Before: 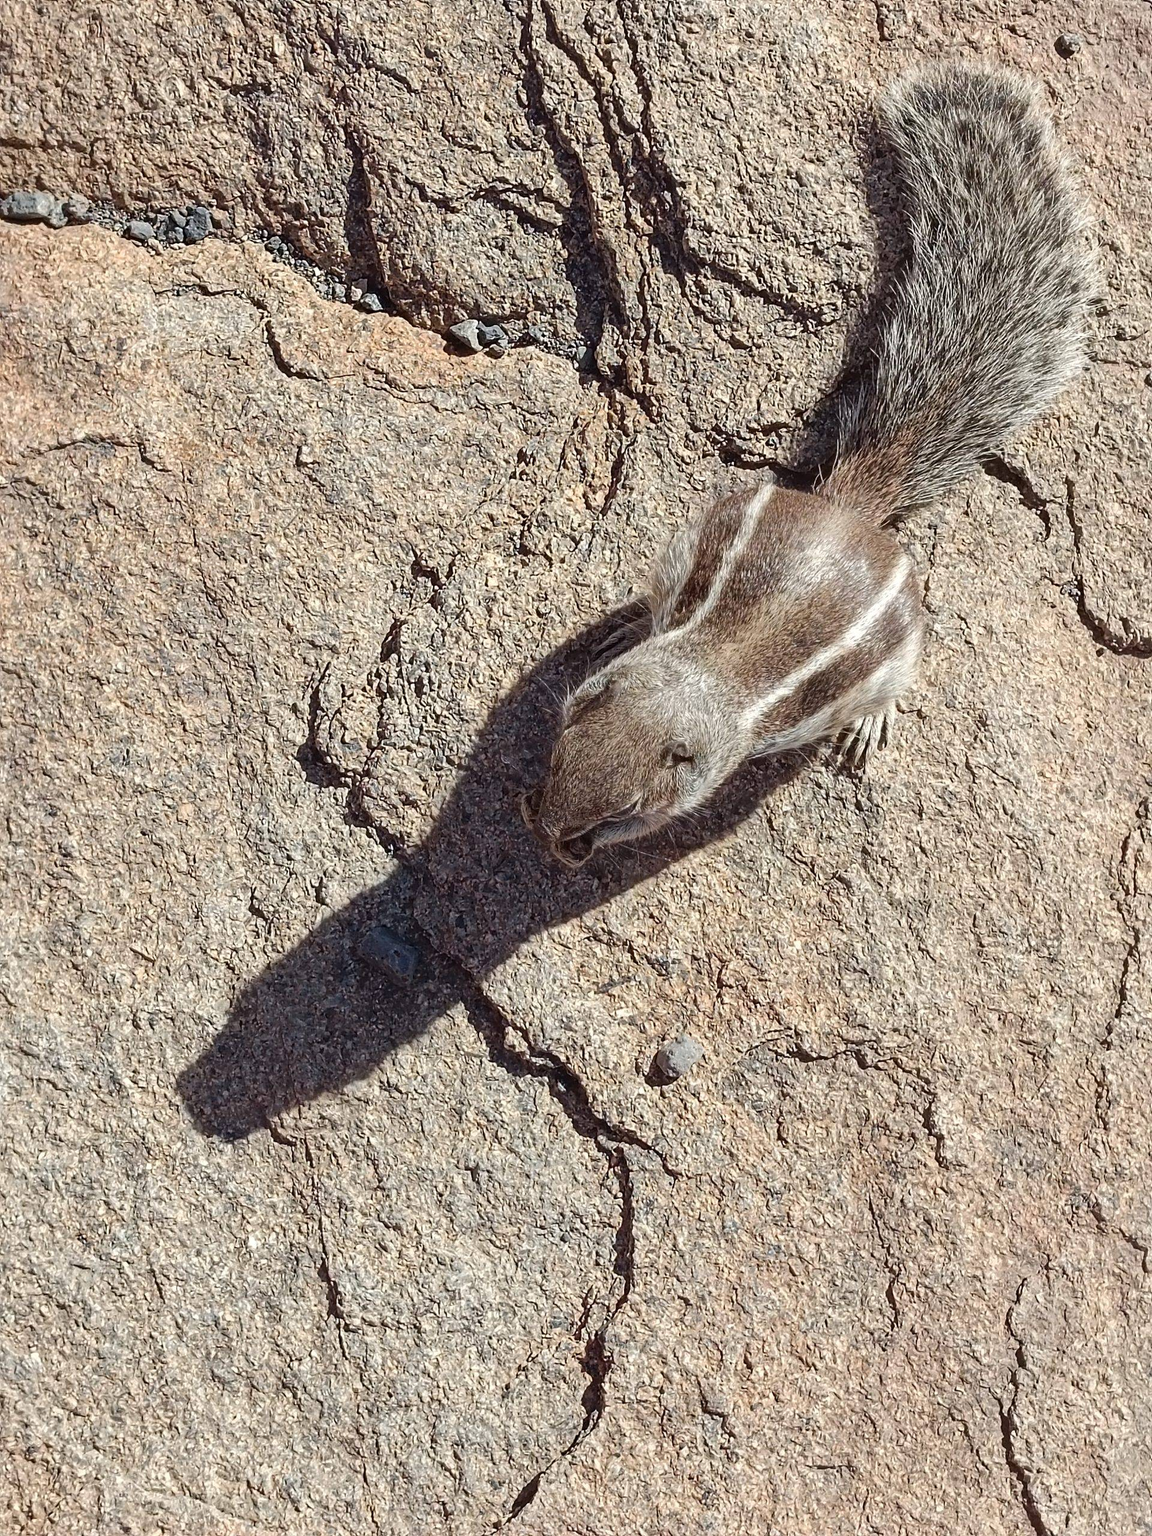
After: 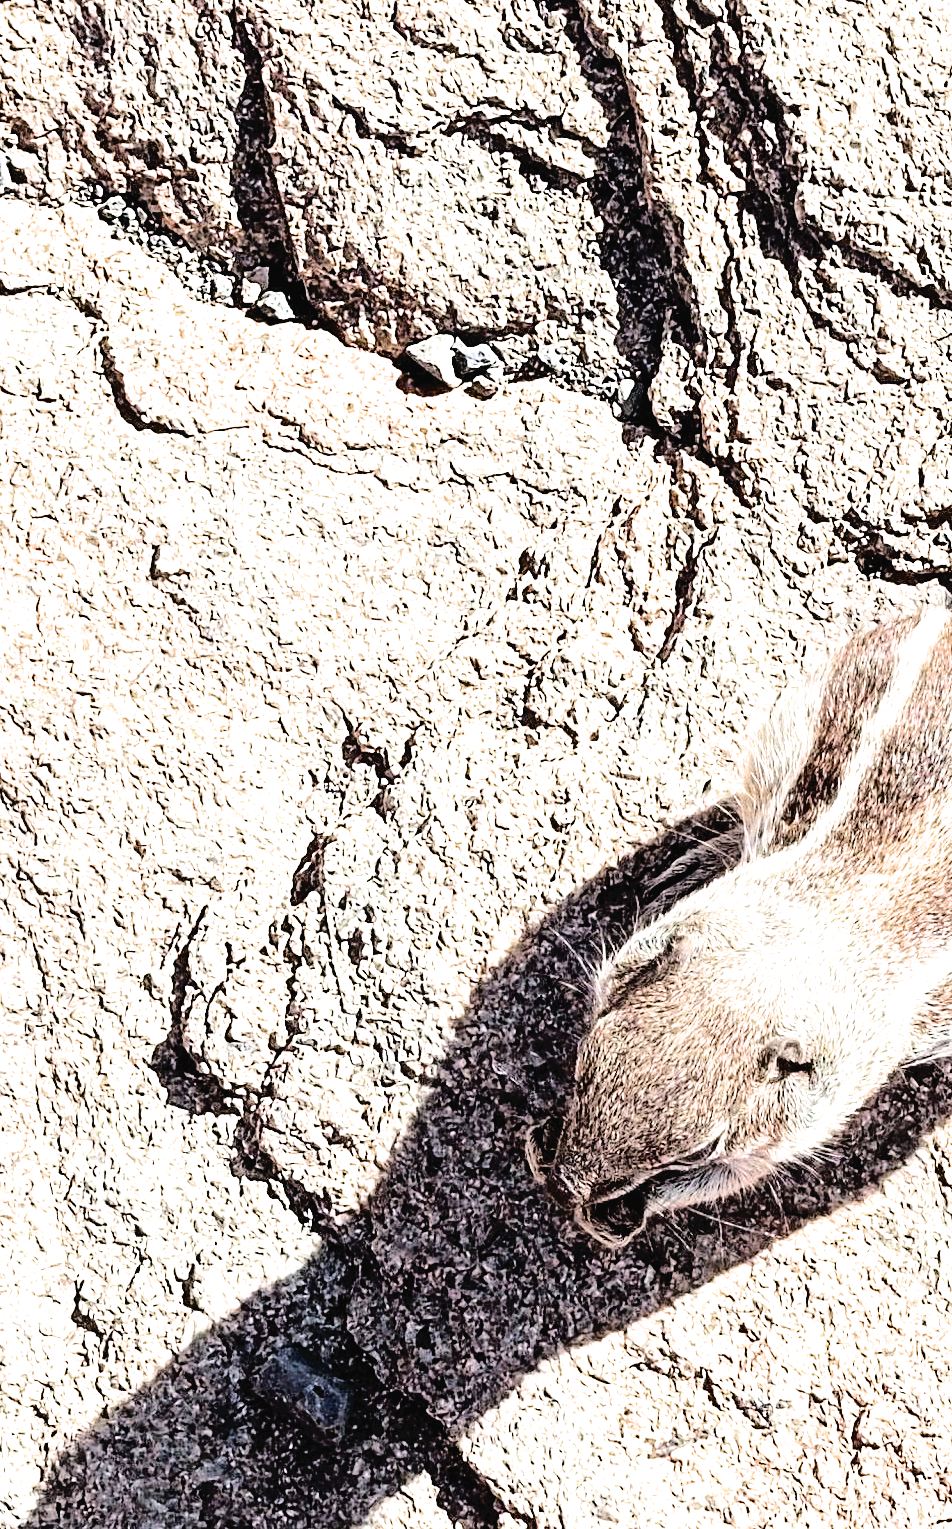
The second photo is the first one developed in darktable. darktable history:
tone curve: curves: ch0 [(0, 0) (0.003, 0.036) (0.011, 0.039) (0.025, 0.039) (0.044, 0.043) (0.069, 0.05) (0.1, 0.072) (0.136, 0.102) (0.177, 0.144) (0.224, 0.204) (0.277, 0.288) (0.335, 0.384) (0.399, 0.477) (0.468, 0.575) (0.543, 0.652) (0.623, 0.724) (0.709, 0.785) (0.801, 0.851) (0.898, 0.915) (1, 1)], color space Lab, independent channels, preserve colors none
filmic rgb: black relative exposure -3.64 EV, white relative exposure 2.44 EV, hardness 3.28
tone equalizer: -8 EV -0.774 EV, -7 EV -0.684 EV, -6 EV -0.617 EV, -5 EV -0.378 EV, -3 EV 0.389 EV, -2 EV 0.6 EV, -1 EV 0.689 EV, +0 EV 0.766 EV
crop: left 17.872%, top 7.771%, right 32.518%, bottom 32.49%
exposure: black level correction 0, exposure 0.697 EV, compensate exposure bias true, compensate highlight preservation false
